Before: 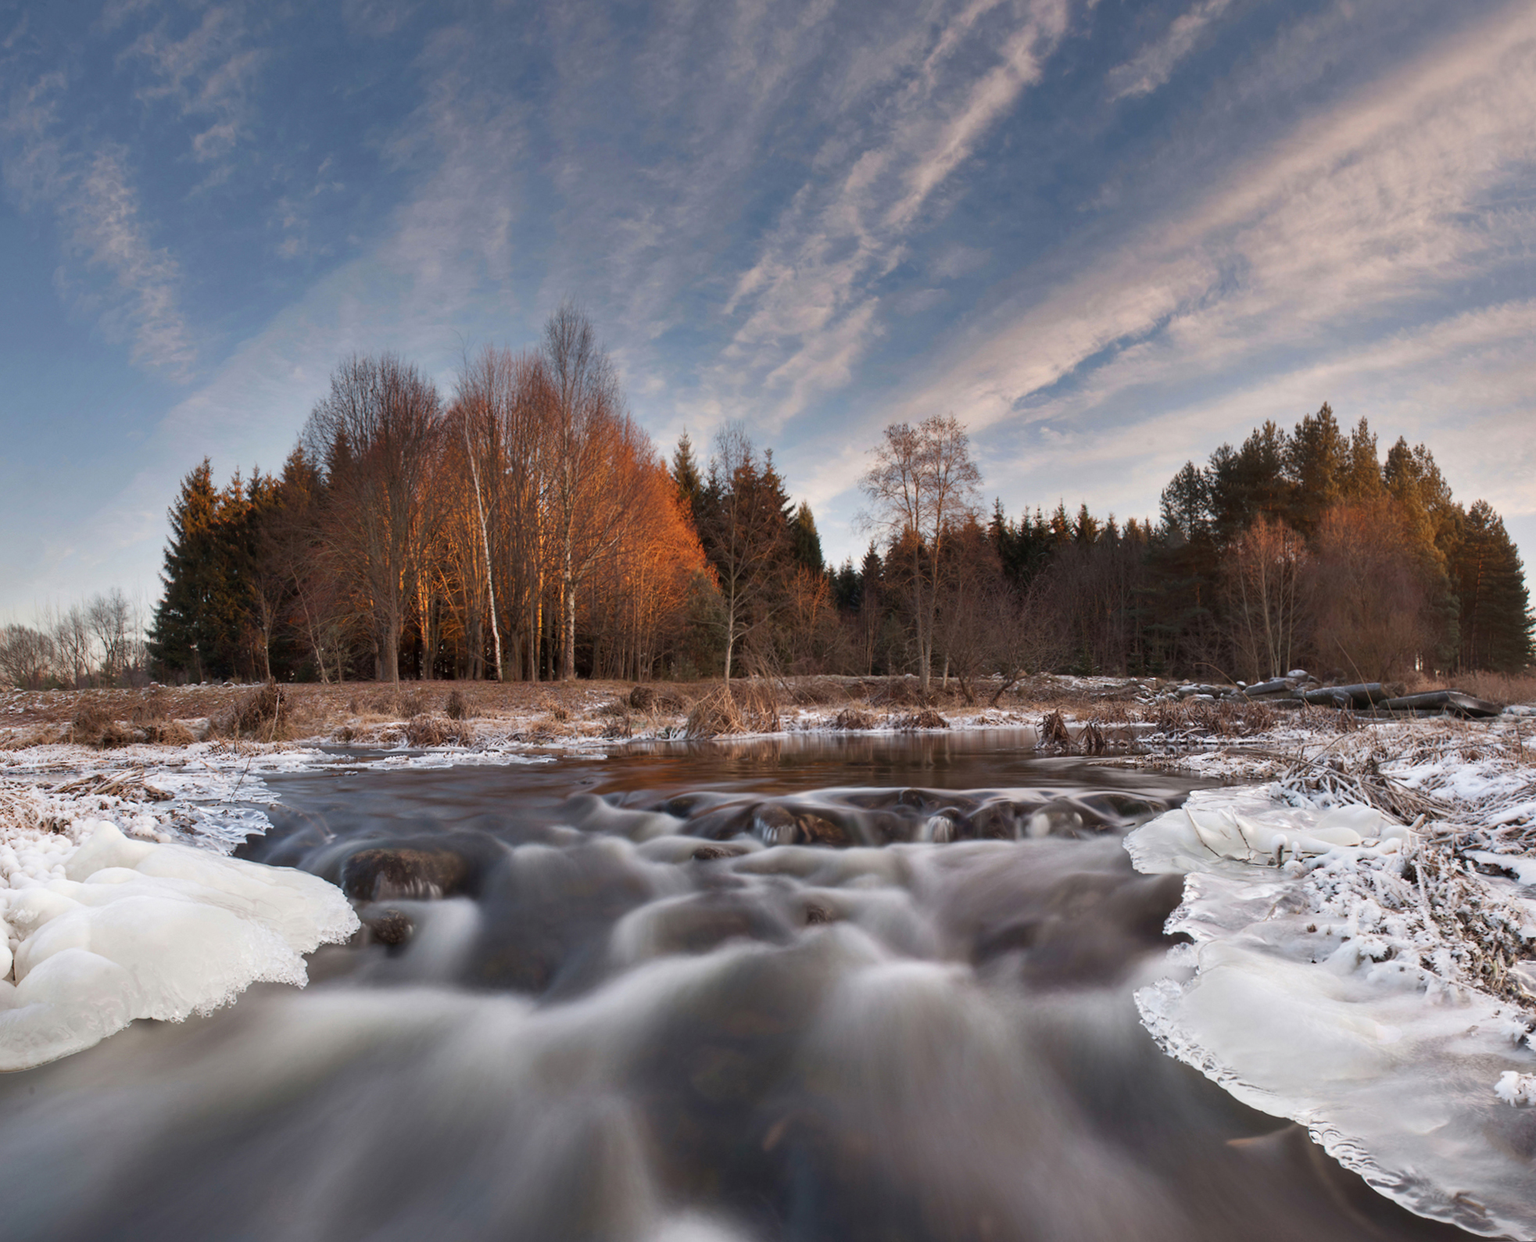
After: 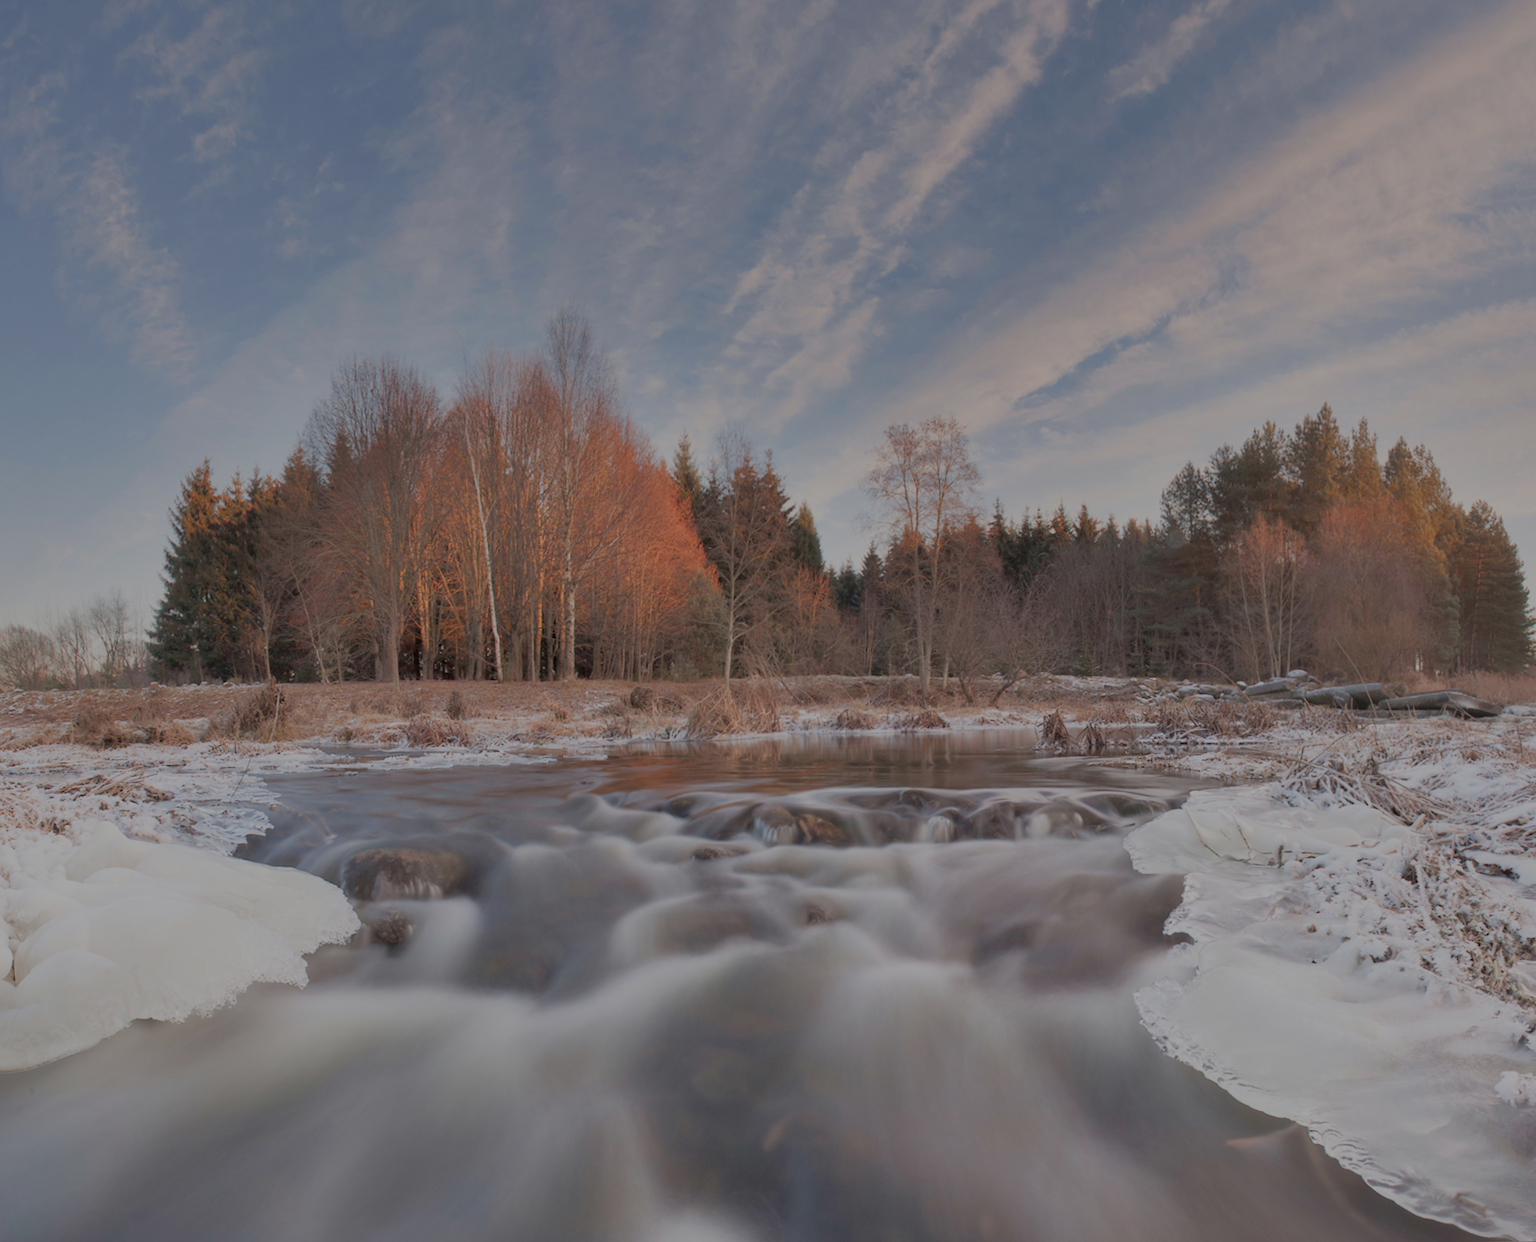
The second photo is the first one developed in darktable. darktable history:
filmic rgb: black relative exposure -13.96 EV, white relative exposure 7.95 EV, hardness 3.75, latitude 49.88%, contrast 0.507
